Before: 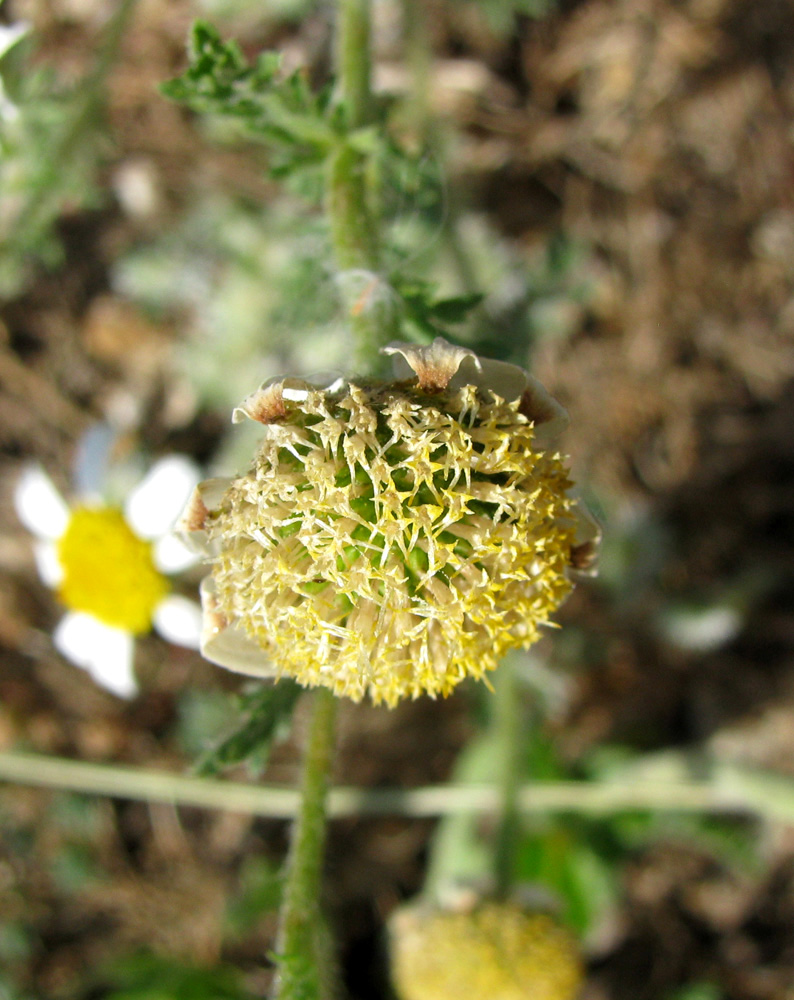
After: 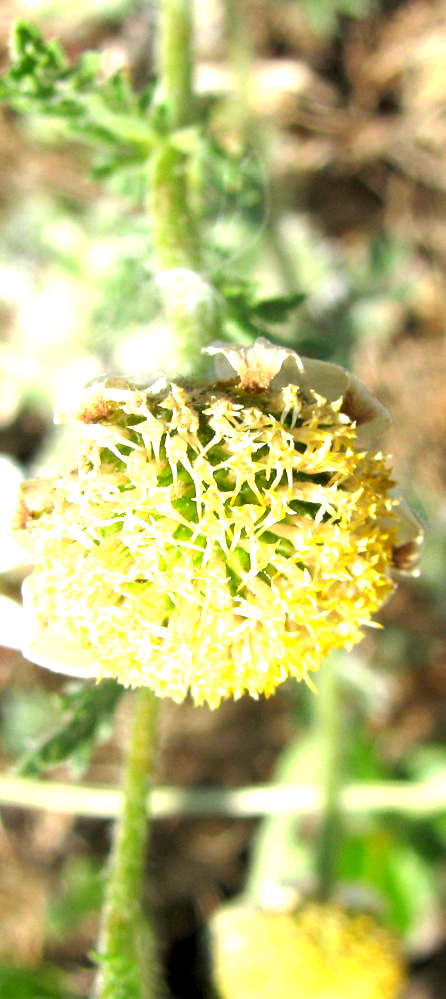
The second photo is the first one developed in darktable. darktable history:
crop and rotate: left 22.516%, right 21.234%
exposure: black level correction 0.001, exposure 1.398 EV, compensate exposure bias true, compensate highlight preservation false
